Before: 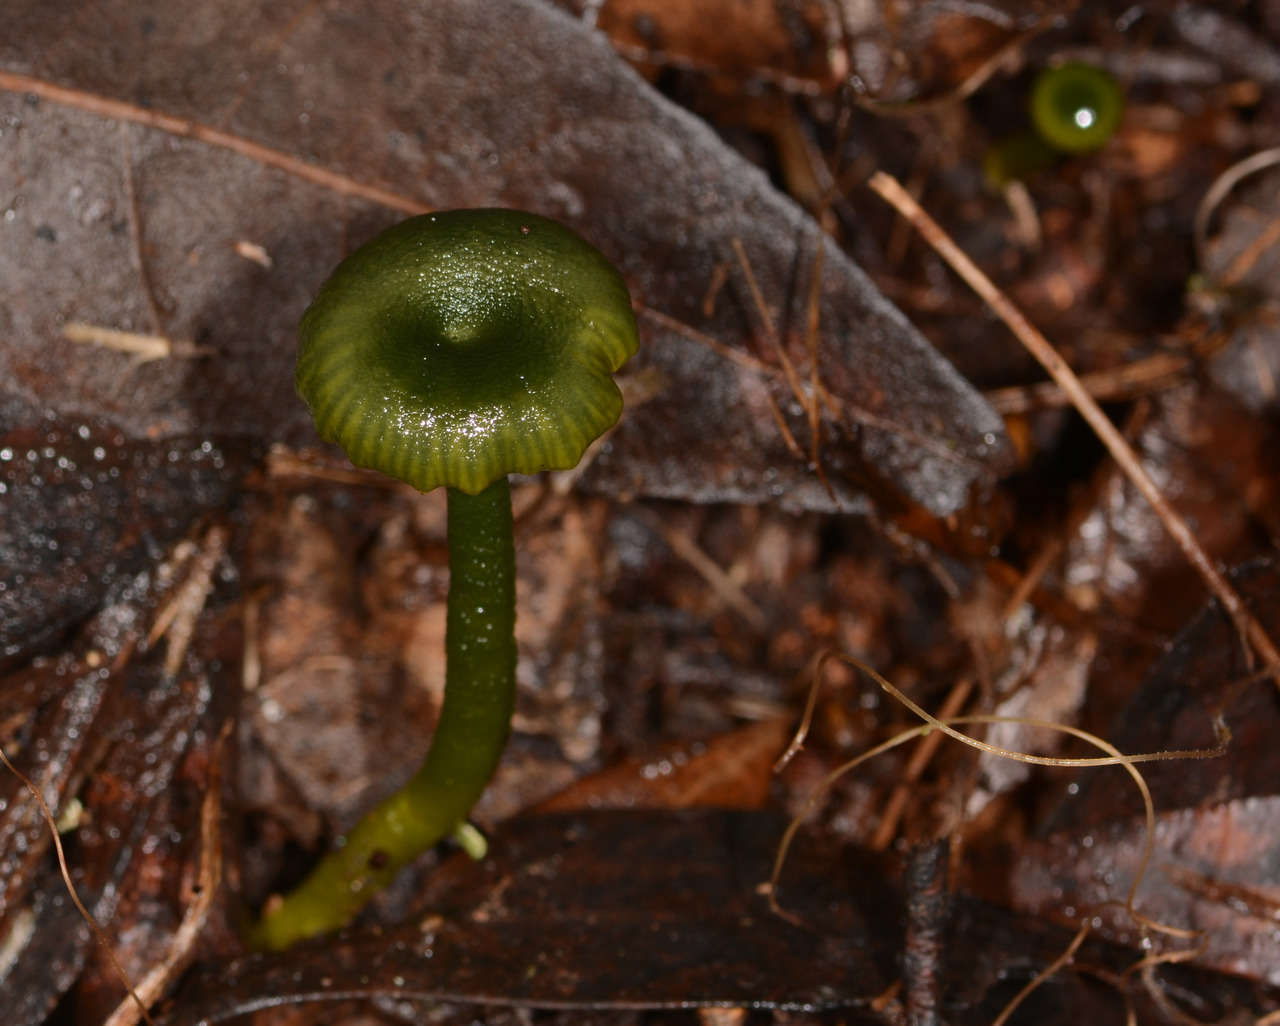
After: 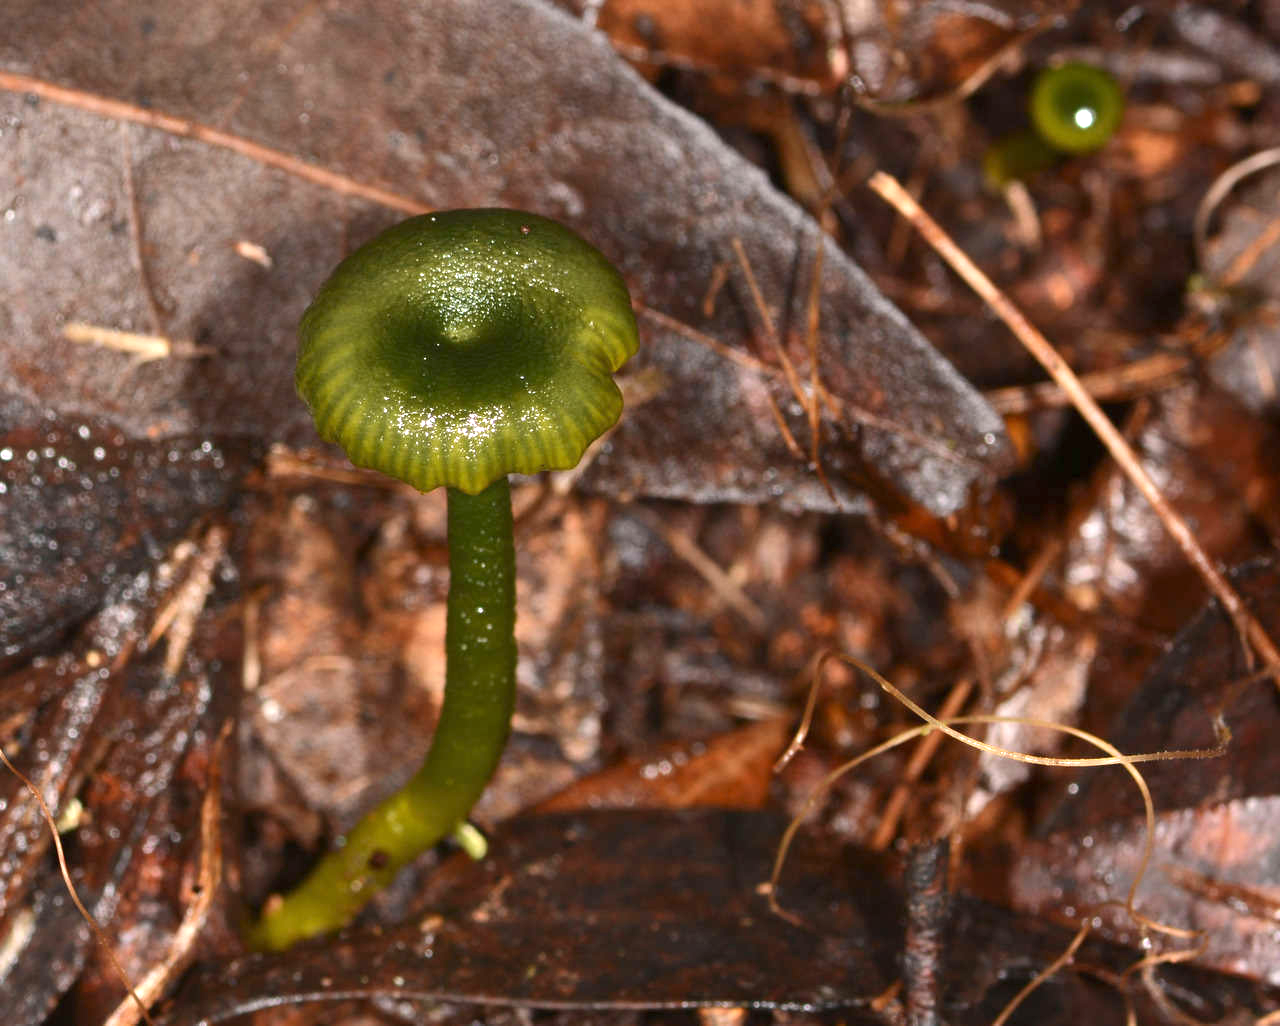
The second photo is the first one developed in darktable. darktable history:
exposure: exposure 1.153 EV, compensate highlight preservation false
